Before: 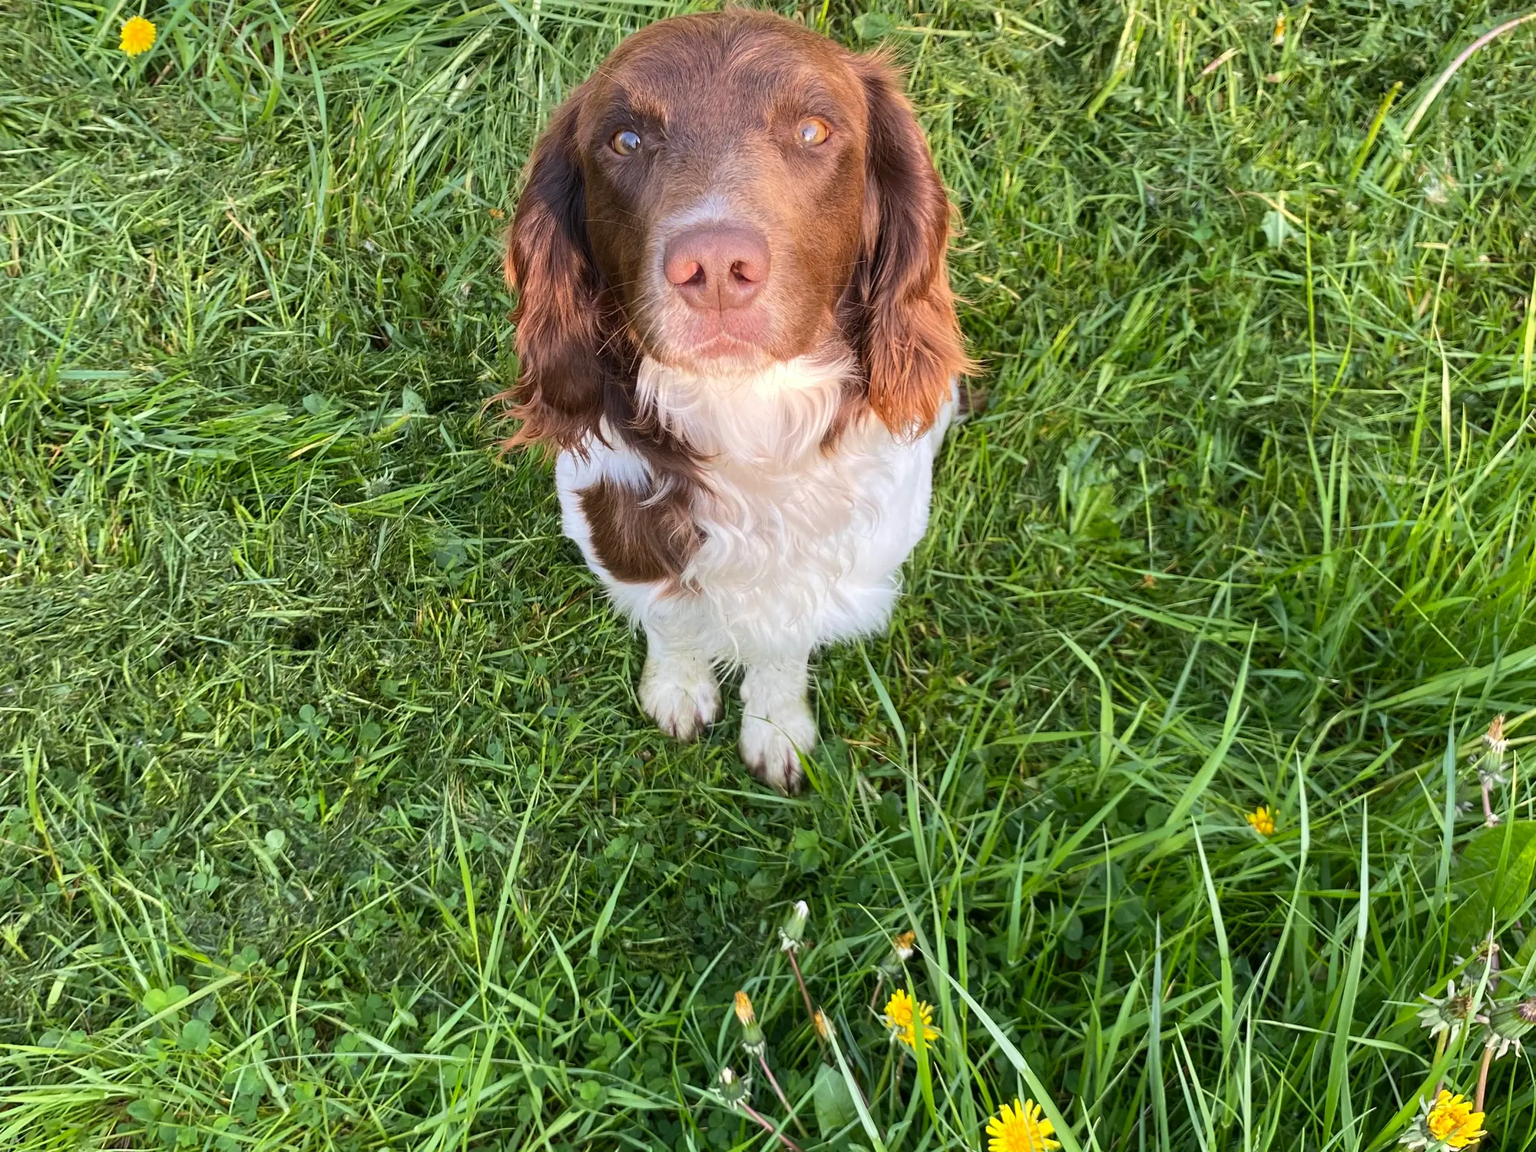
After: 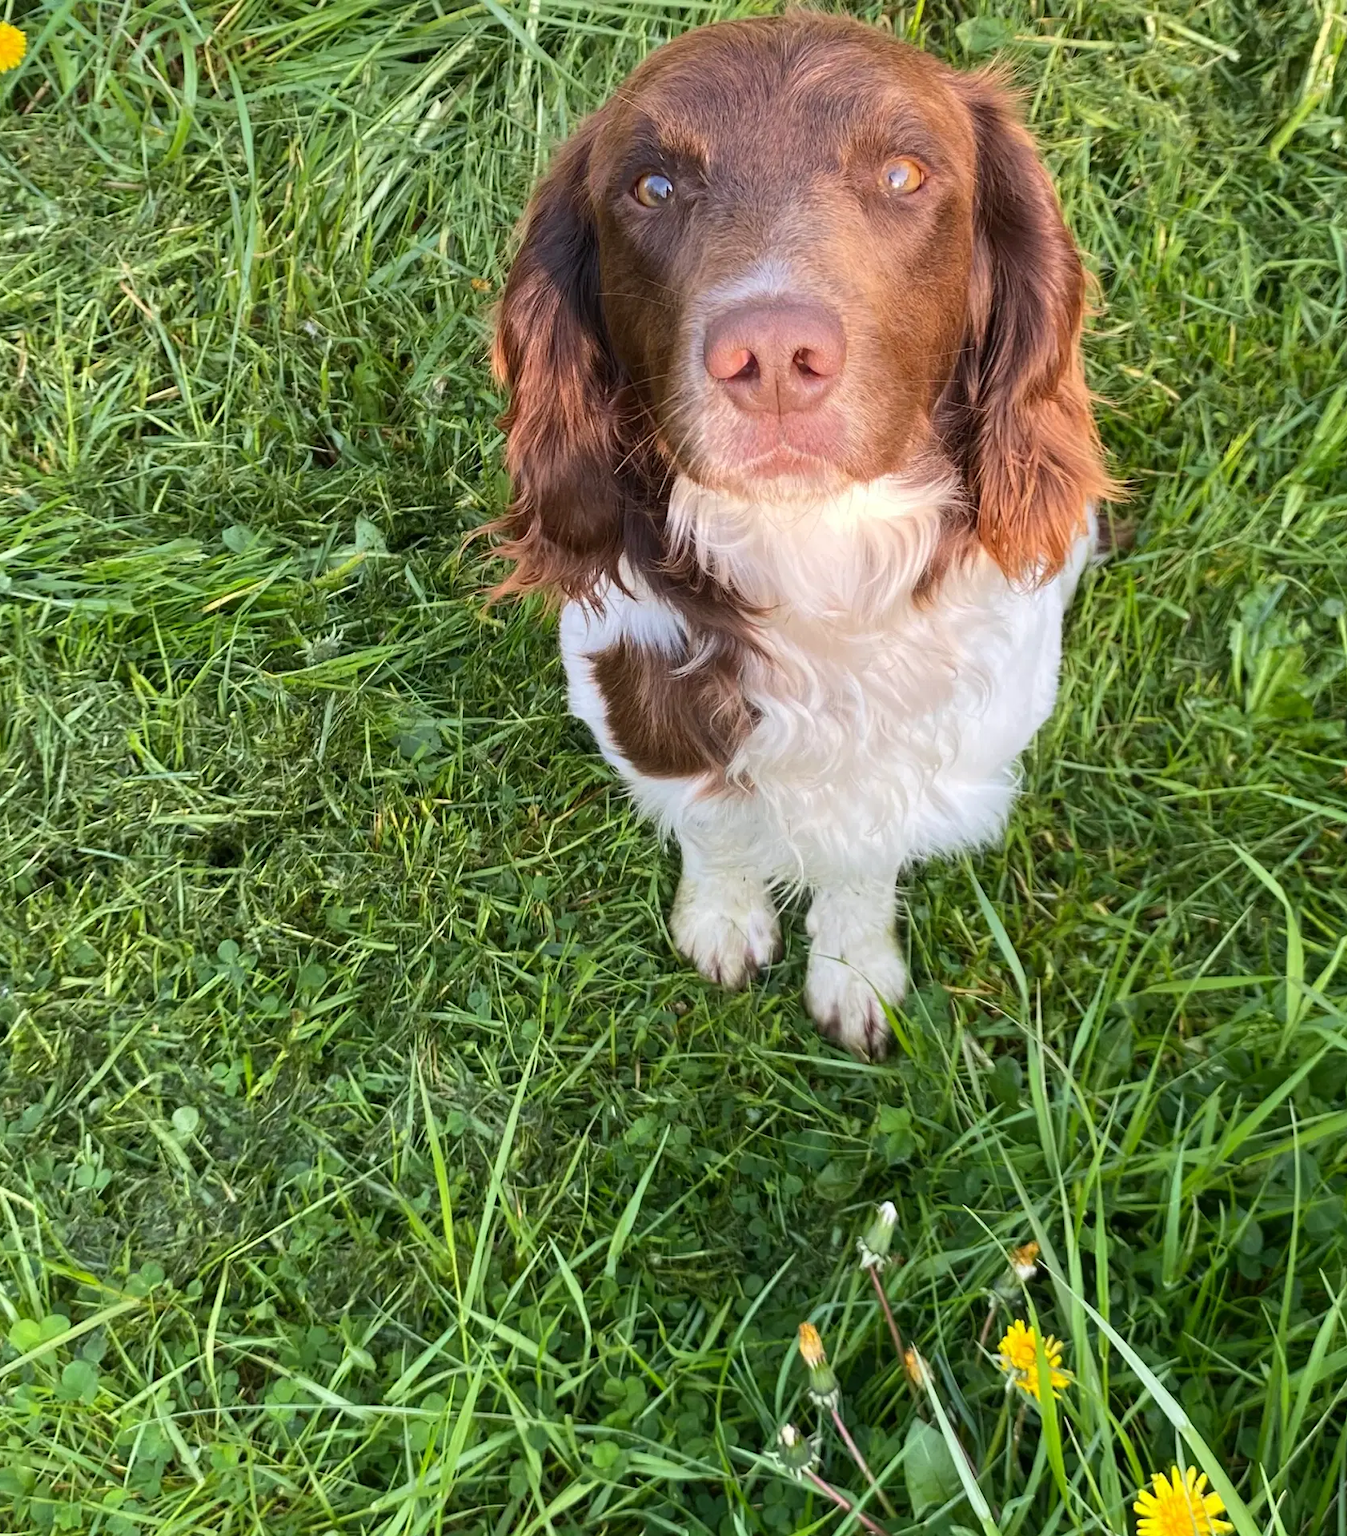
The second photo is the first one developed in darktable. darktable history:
crop and rotate: left 8.868%, right 25.345%
